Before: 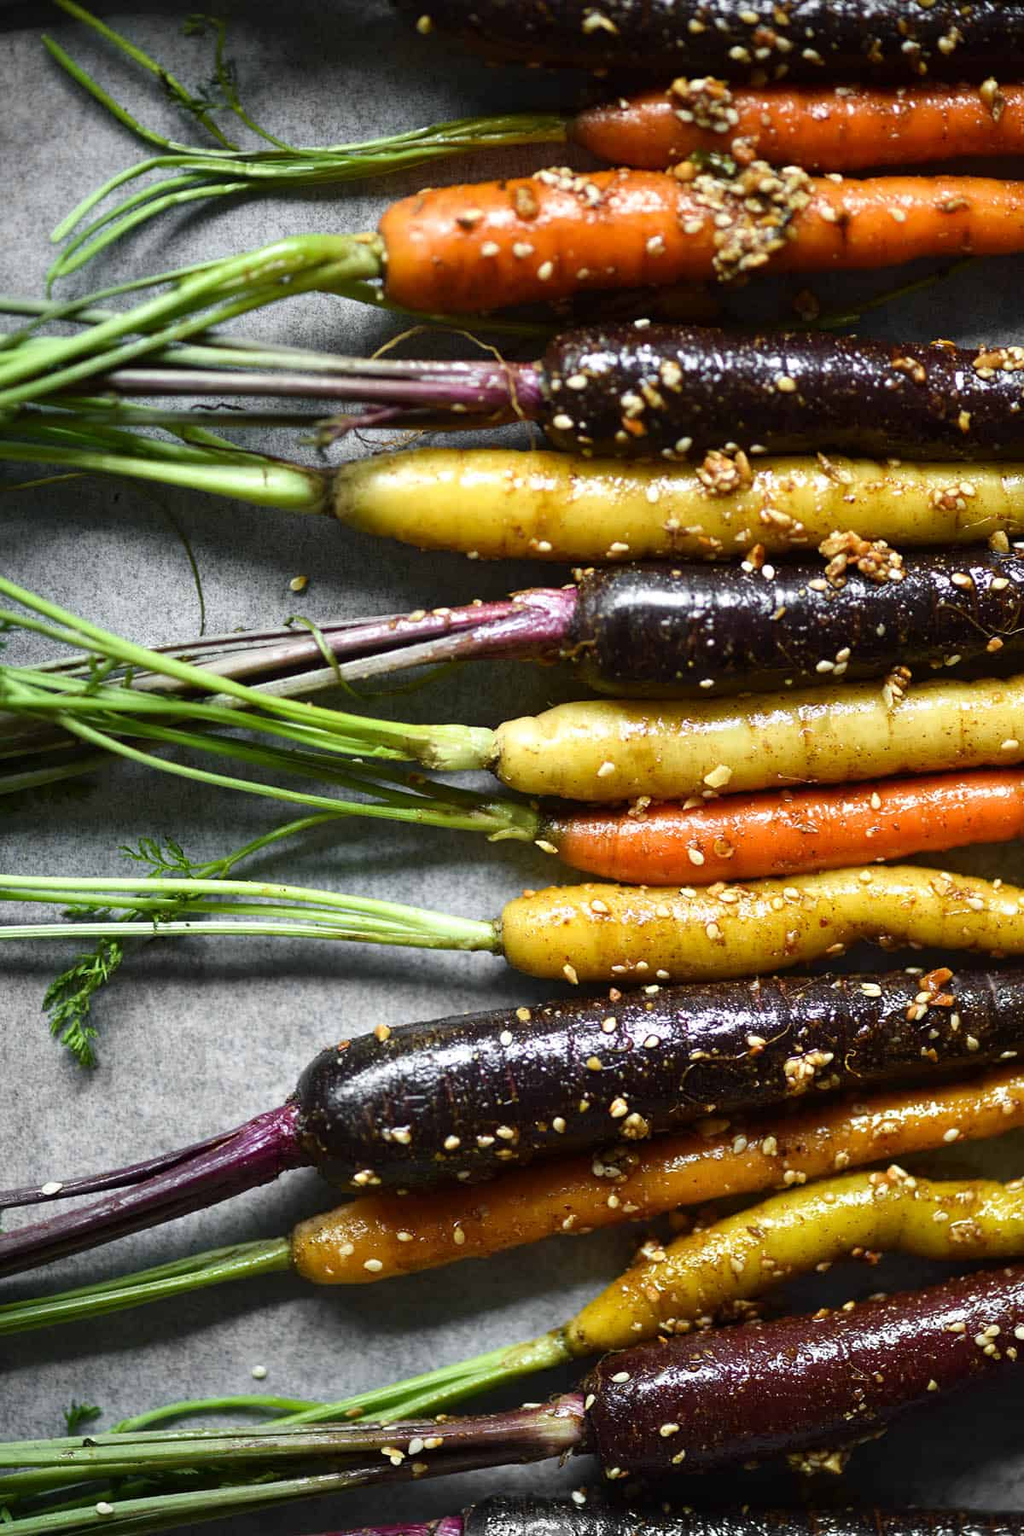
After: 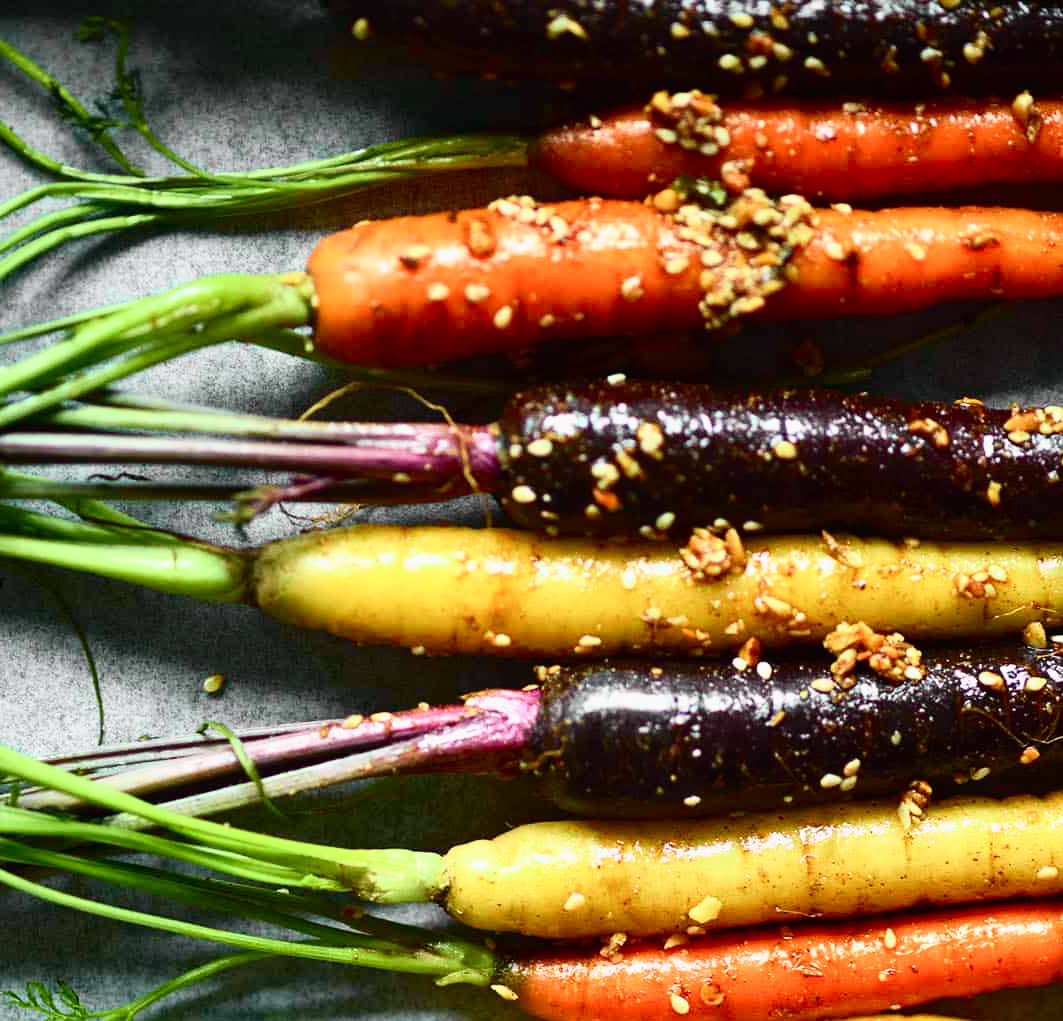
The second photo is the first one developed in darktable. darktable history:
crop and rotate: left 11.376%, bottom 43.239%
tone curve: curves: ch0 [(0, 0.003) (0.044, 0.032) (0.12, 0.089) (0.19, 0.164) (0.269, 0.269) (0.473, 0.533) (0.595, 0.695) (0.718, 0.823) (0.855, 0.931) (1, 0.982)]; ch1 [(0, 0) (0.243, 0.245) (0.427, 0.387) (0.493, 0.481) (0.501, 0.5) (0.521, 0.528) (0.554, 0.586) (0.607, 0.655) (0.671, 0.735) (0.796, 0.85) (1, 1)]; ch2 [(0, 0) (0.249, 0.216) (0.357, 0.317) (0.448, 0.432) (0.478, 0.492) (0.498, 0.499) (0.517, 0.519) (0.537, 0.57) (0.569, 0.623) (0.61, 0.663) (0.706, 0.75) (0.808, 0.809) (0.991, 0.968)], color space Lab, independent channels, preserve colors none
